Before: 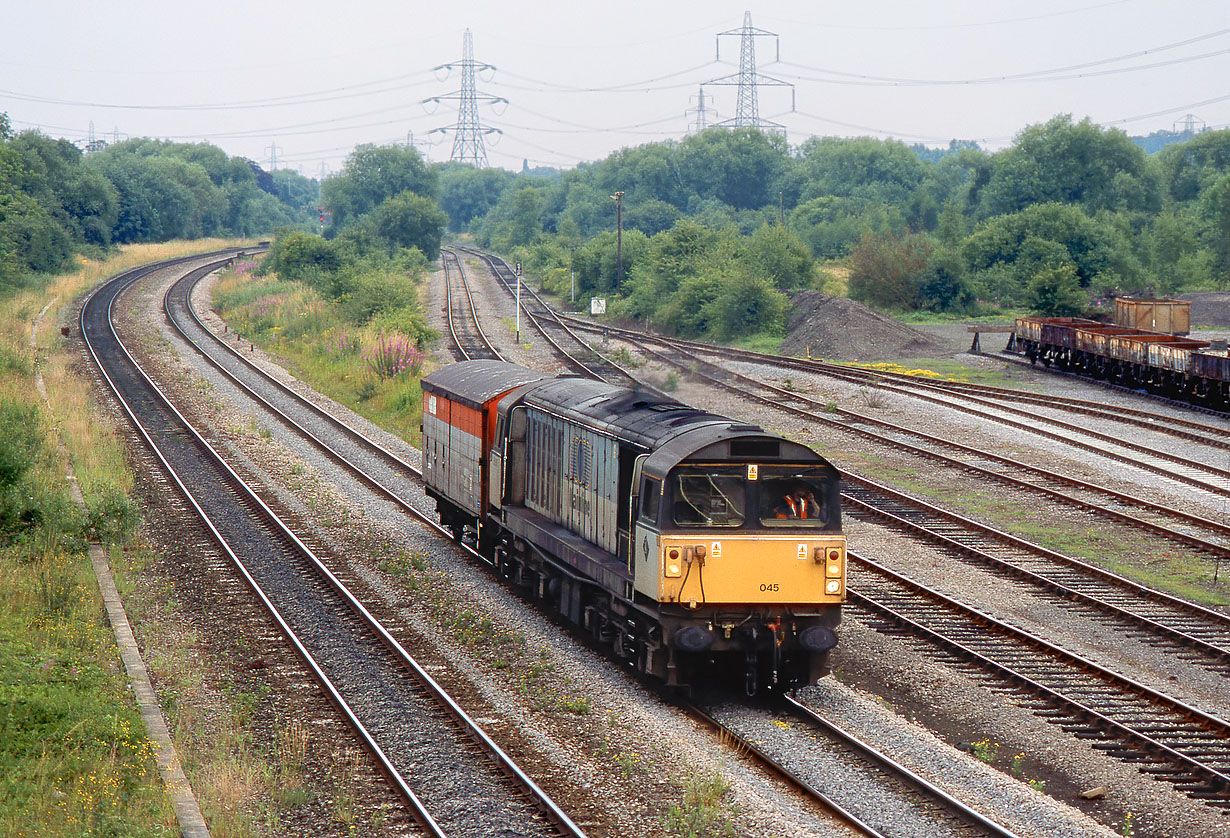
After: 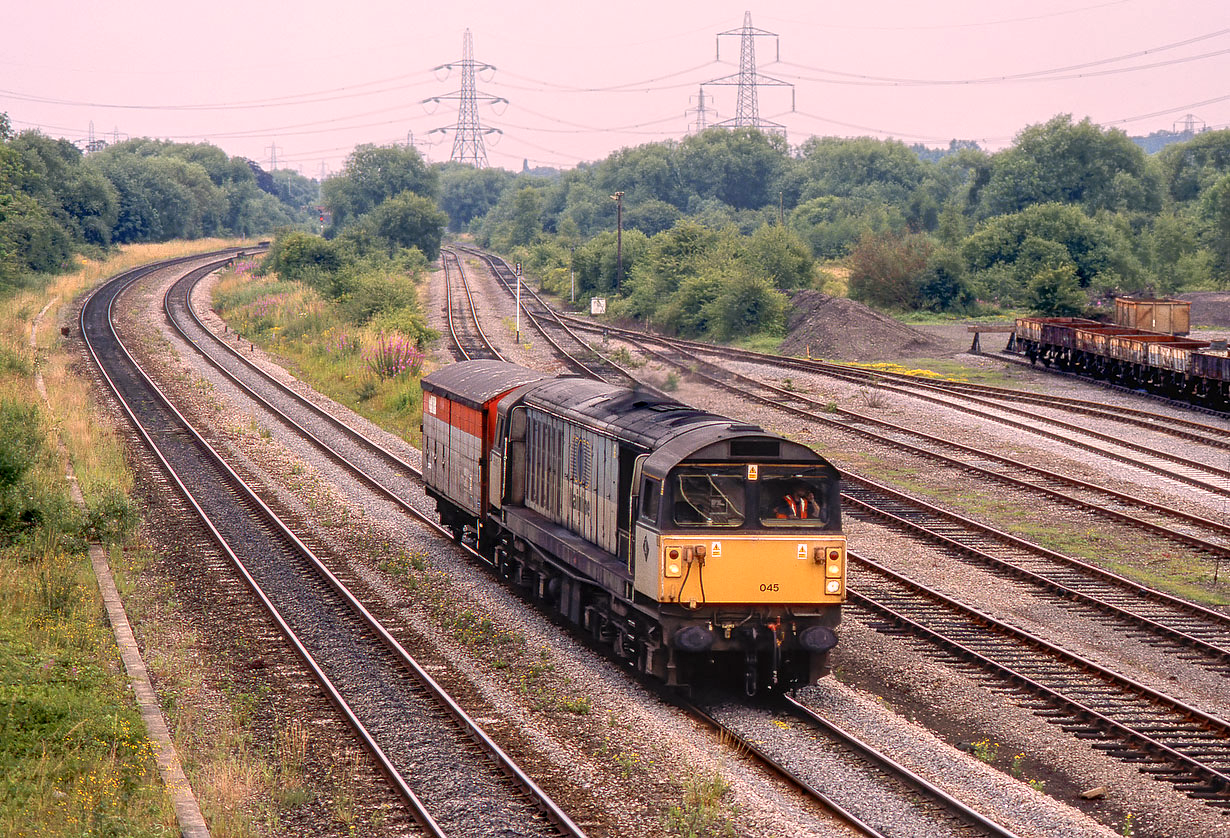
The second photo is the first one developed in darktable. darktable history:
local contrast: on, module defaults
exposure: compensate highlight preservation false
color correction: highlights a* 14.52, highlights b* 4.84
